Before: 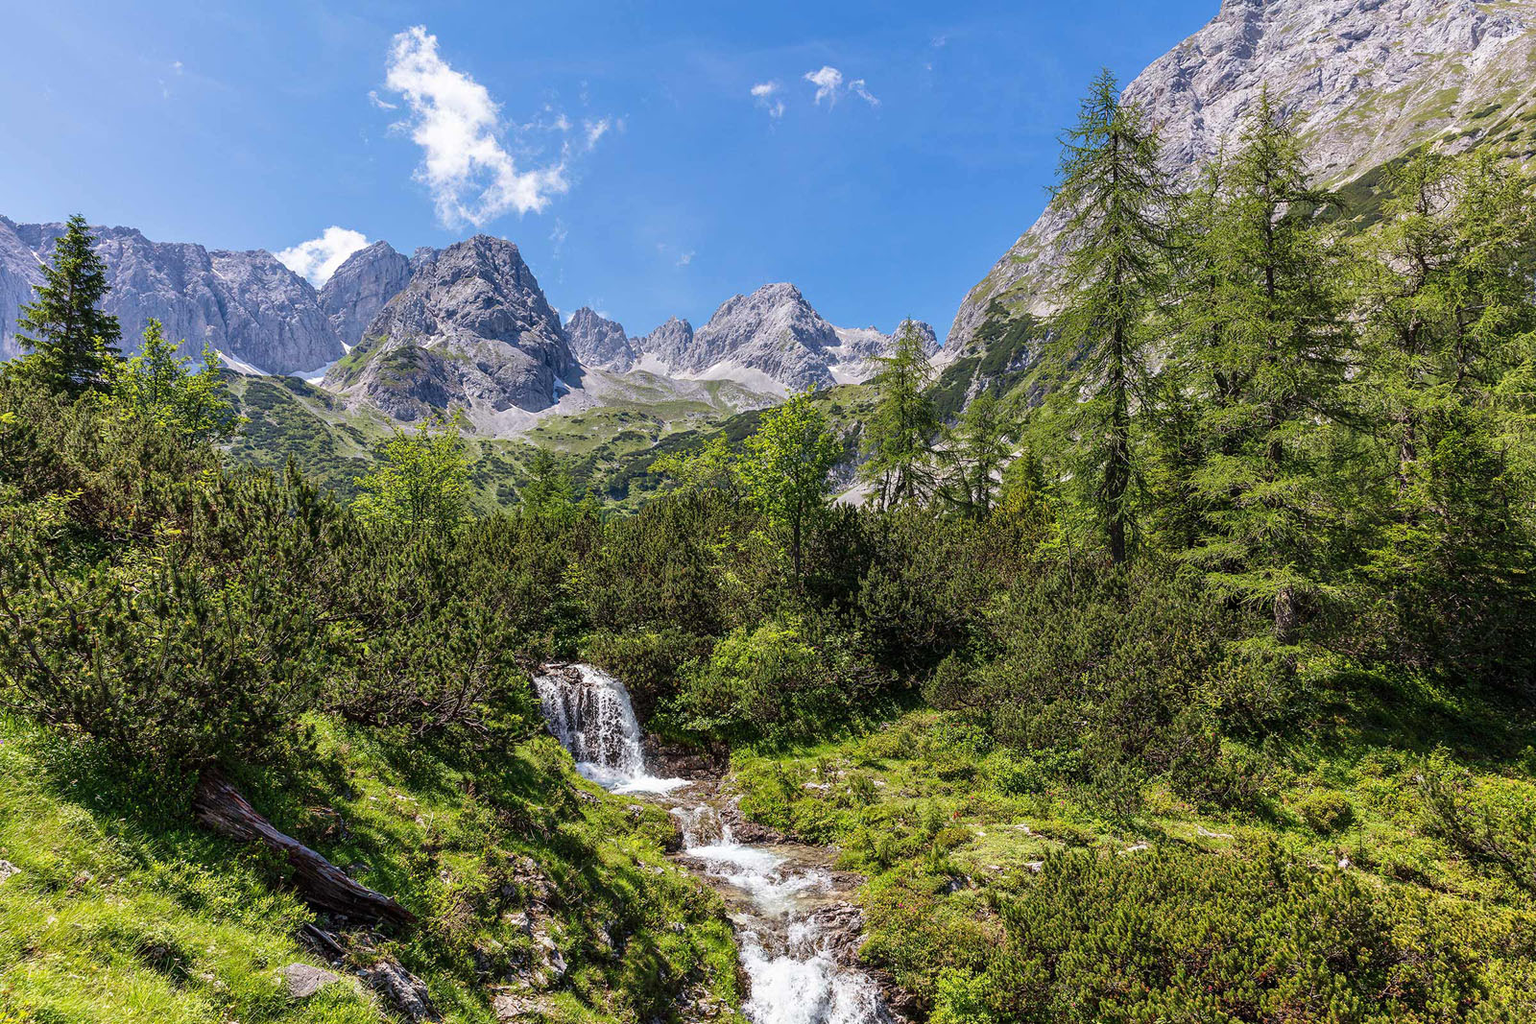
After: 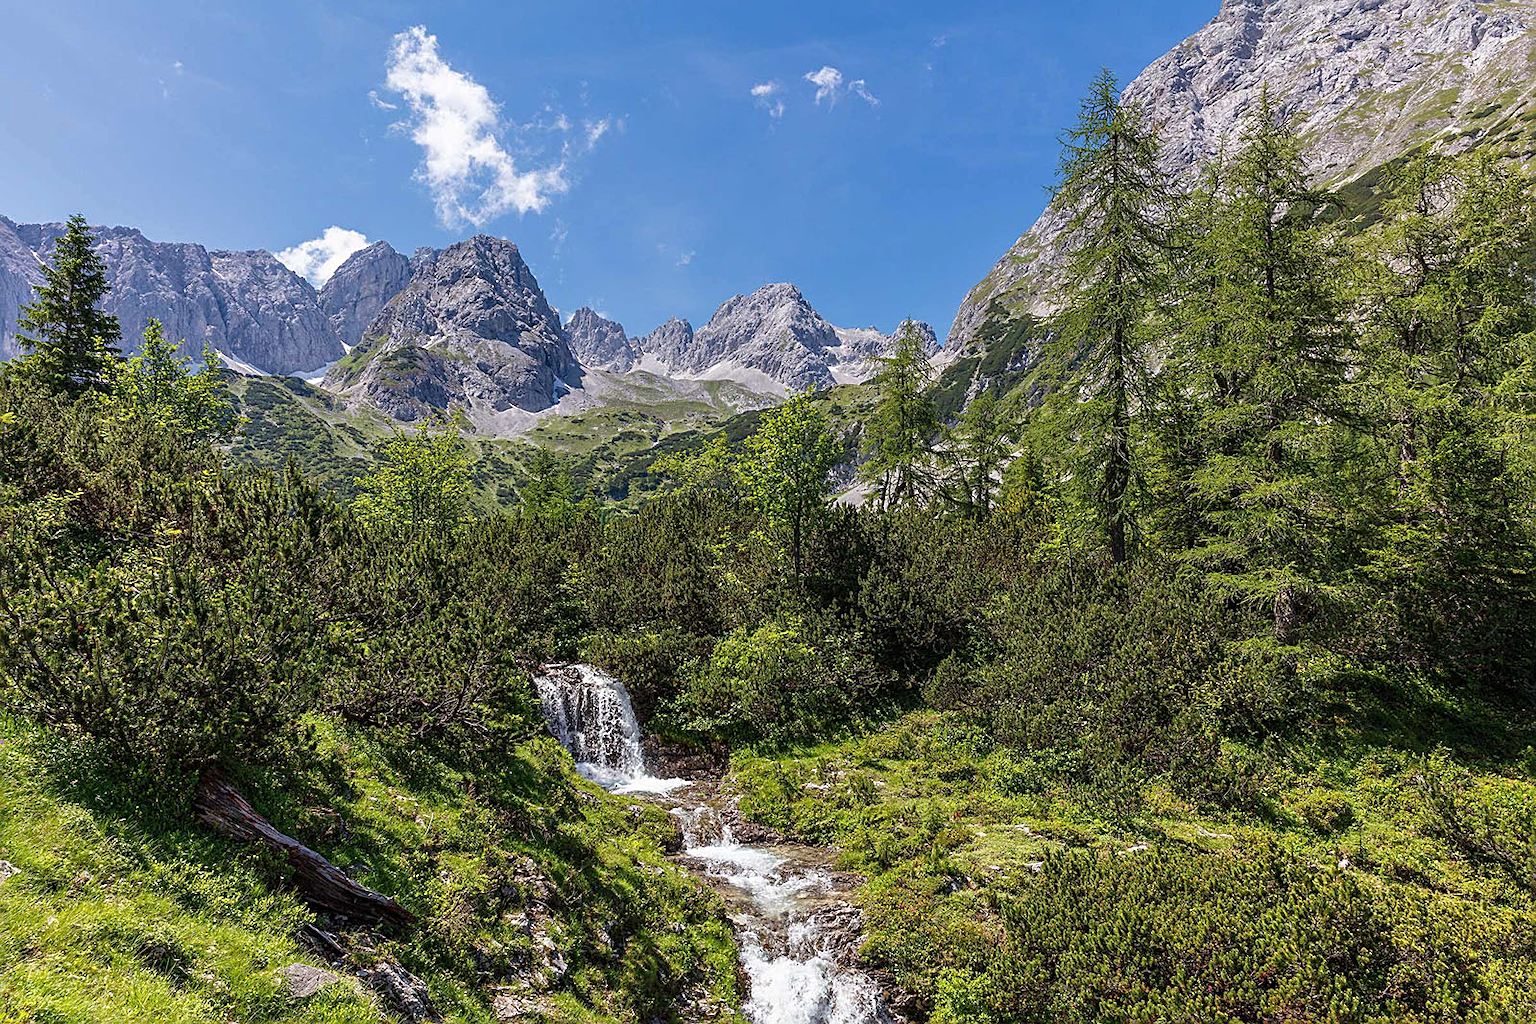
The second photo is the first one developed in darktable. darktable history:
sharpen: on, module defaults
tone curve: curves: ch0 [(0, 0) (0.077, 0.082) (0.765, 0.73) (1, 1)], color space Lab, linked channels, preserve colors none
